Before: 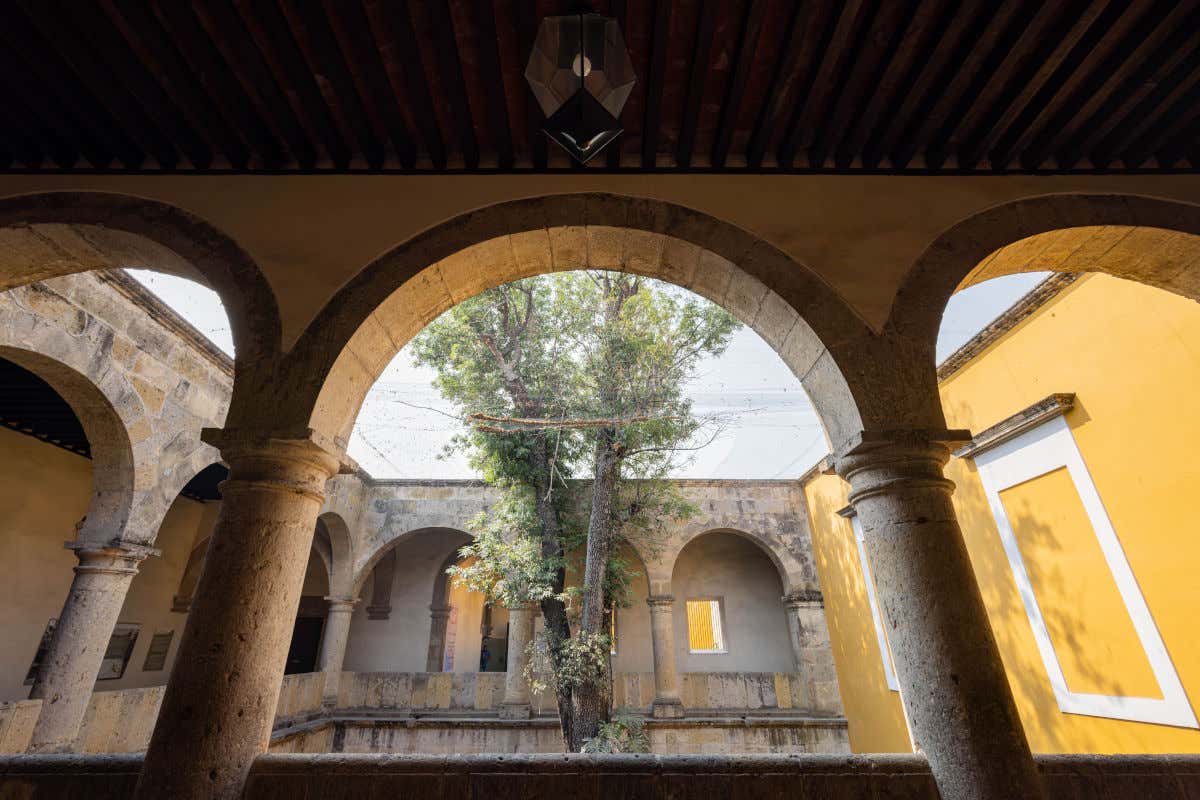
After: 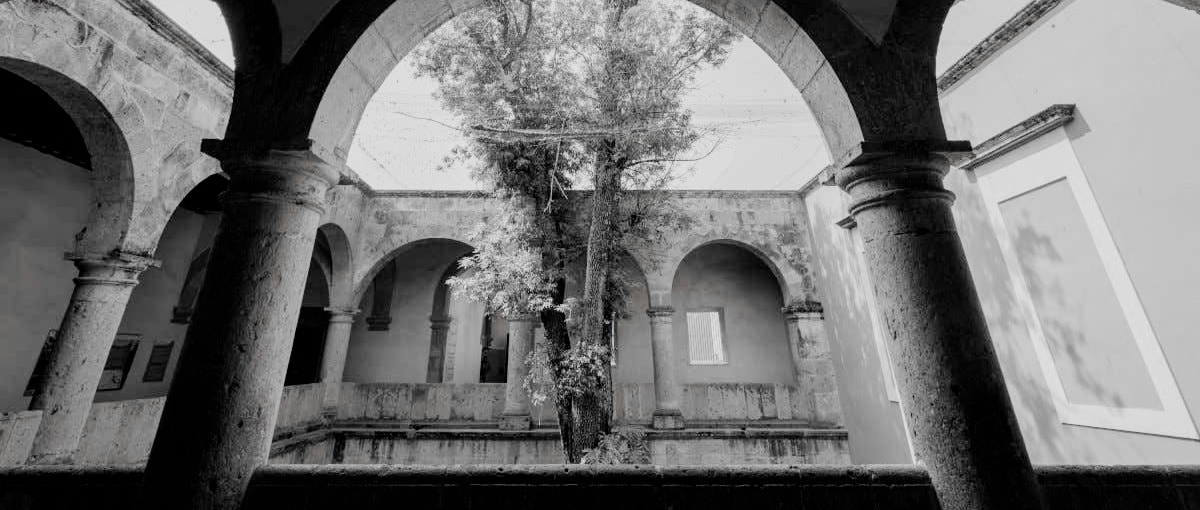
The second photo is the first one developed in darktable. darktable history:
filmic rgb: black relative exposure -5.12 EV, white relative exposure 3.56 EV, threshold 3.04 EV, hardness 3.19, contrast 1.201, highlights saturation mix -48.72%, add noise in highlights 0.002, color science v3 (2019), use custom middle-gray values true, iterations of high-quality reconstruction 10, contrast in highlights soft, enable highlight reconstruction true
crop and rotate: top 36.212%
